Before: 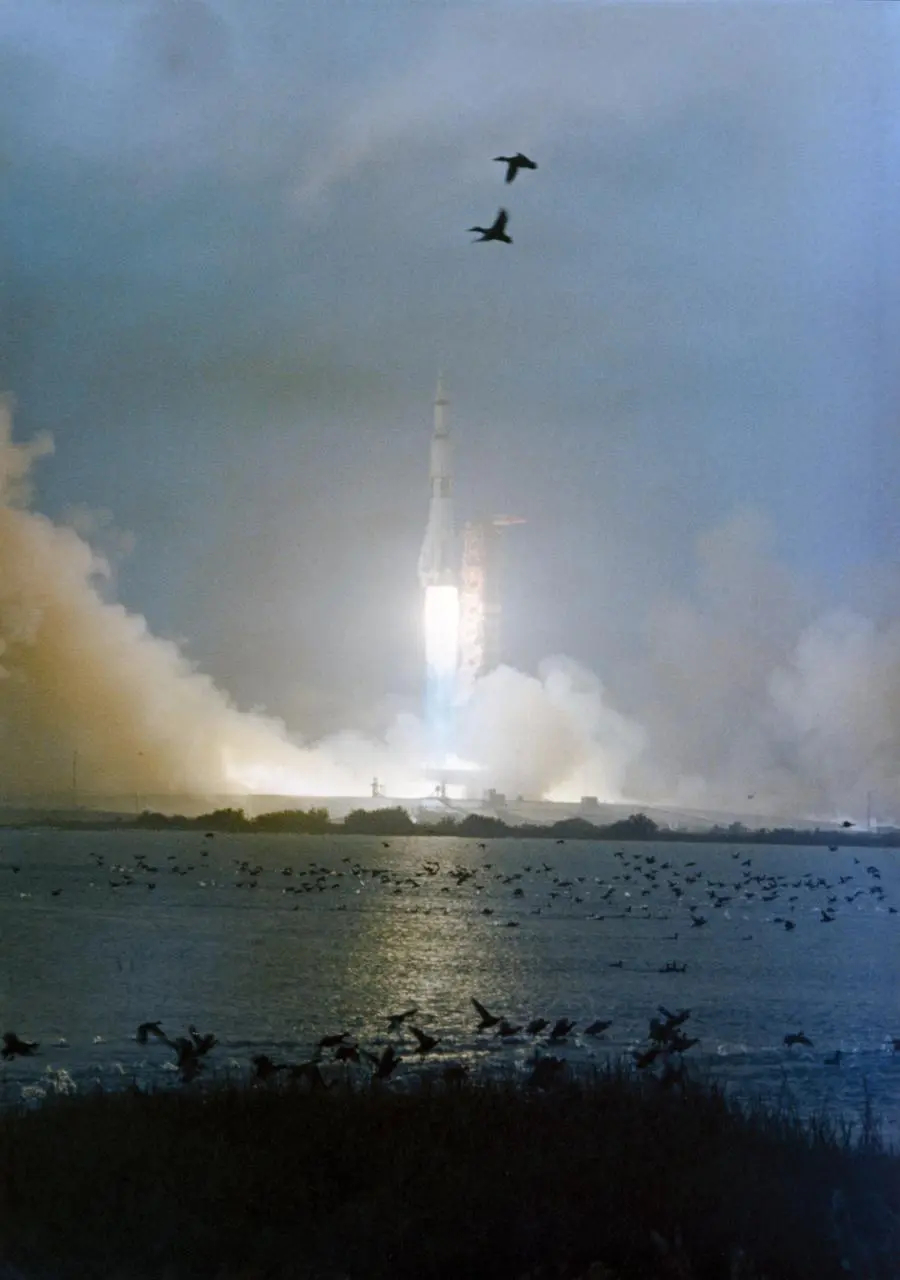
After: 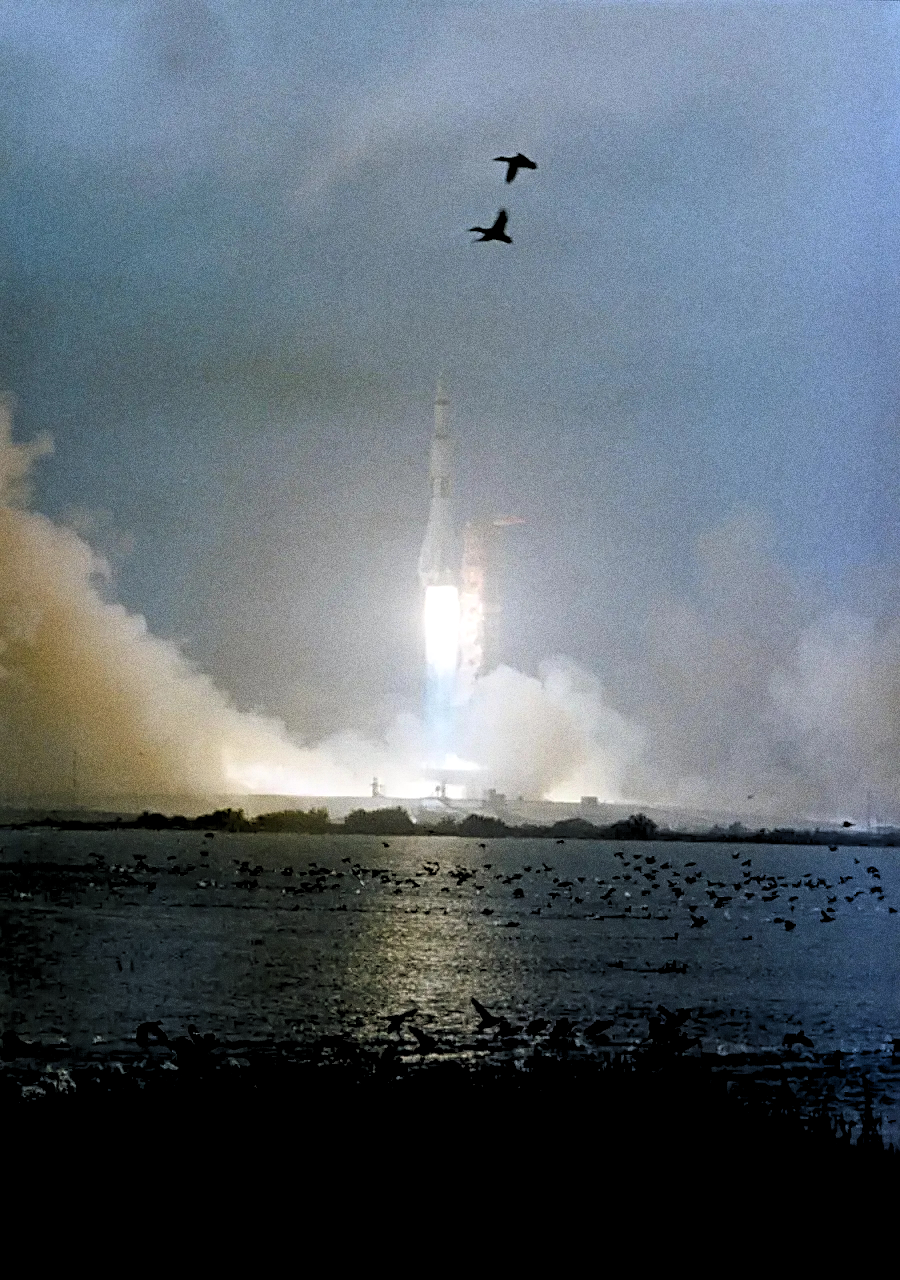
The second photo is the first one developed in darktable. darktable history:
sharpen: on, module defaults
grain: coarseness 0.09 ISO, strength 40%
rgb levels: levels [[0.034, 0.472, 0.904], [0, 0.5, 1], [0, 0.5, 1]]
